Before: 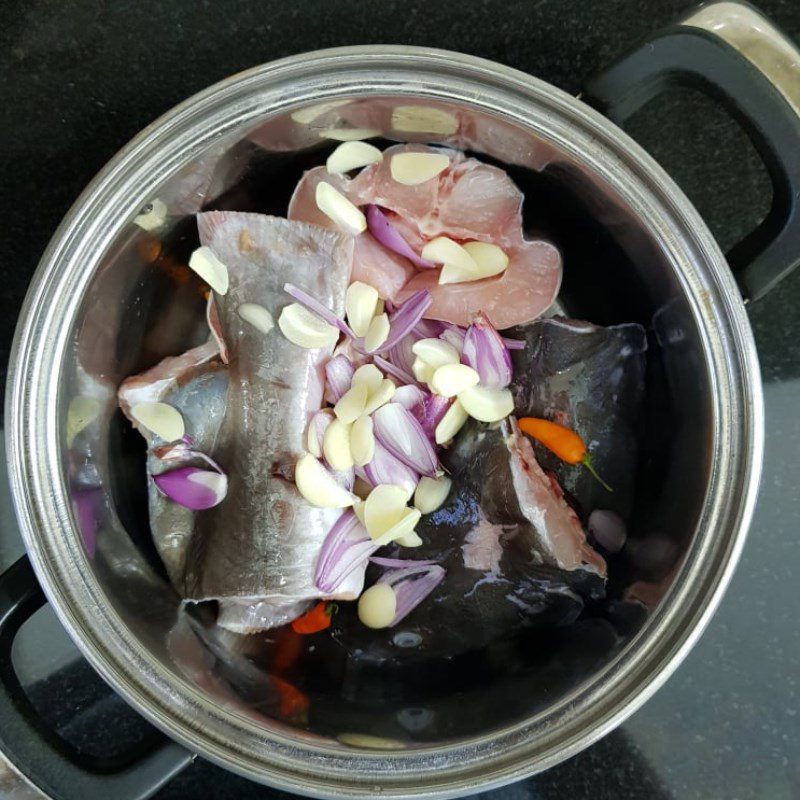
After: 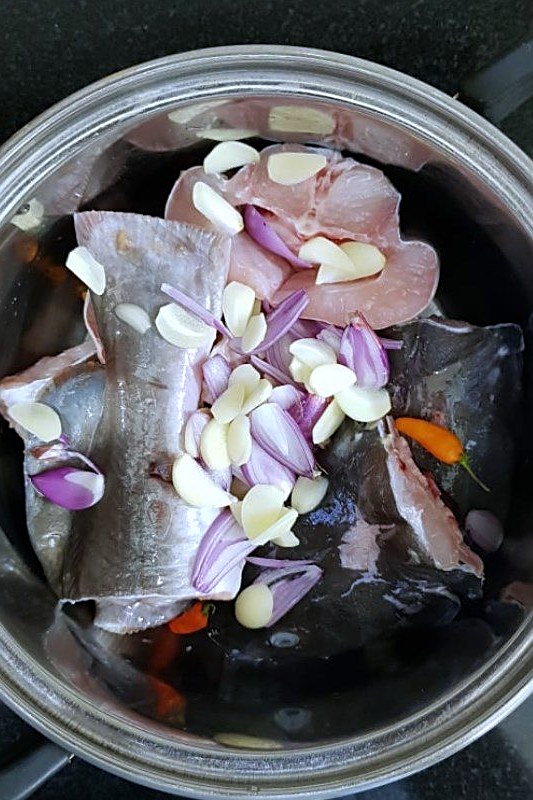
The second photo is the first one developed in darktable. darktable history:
crop: left 15.419%, right 17.914%
sharpen: on, module defaults
white balance: red 0.967, blue 1.119, emerald 0.756
